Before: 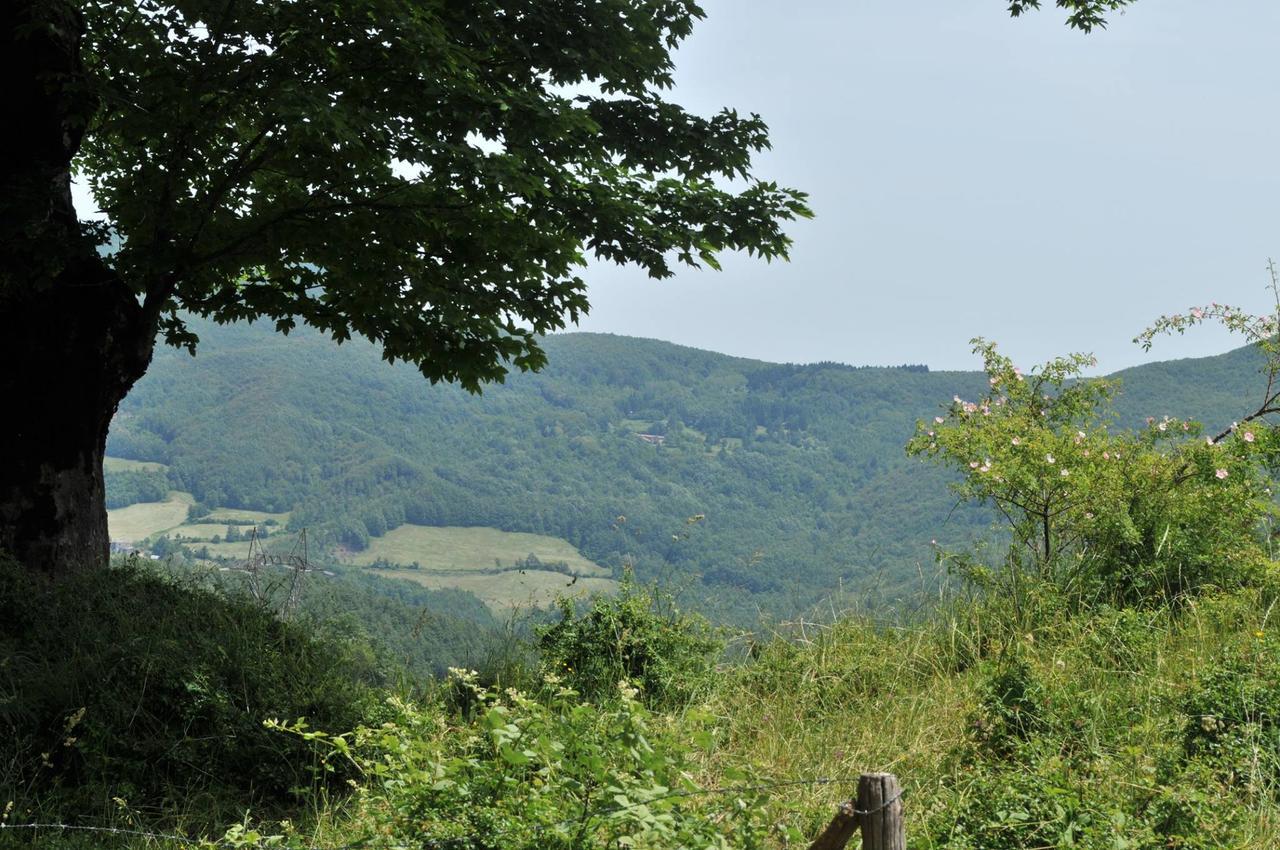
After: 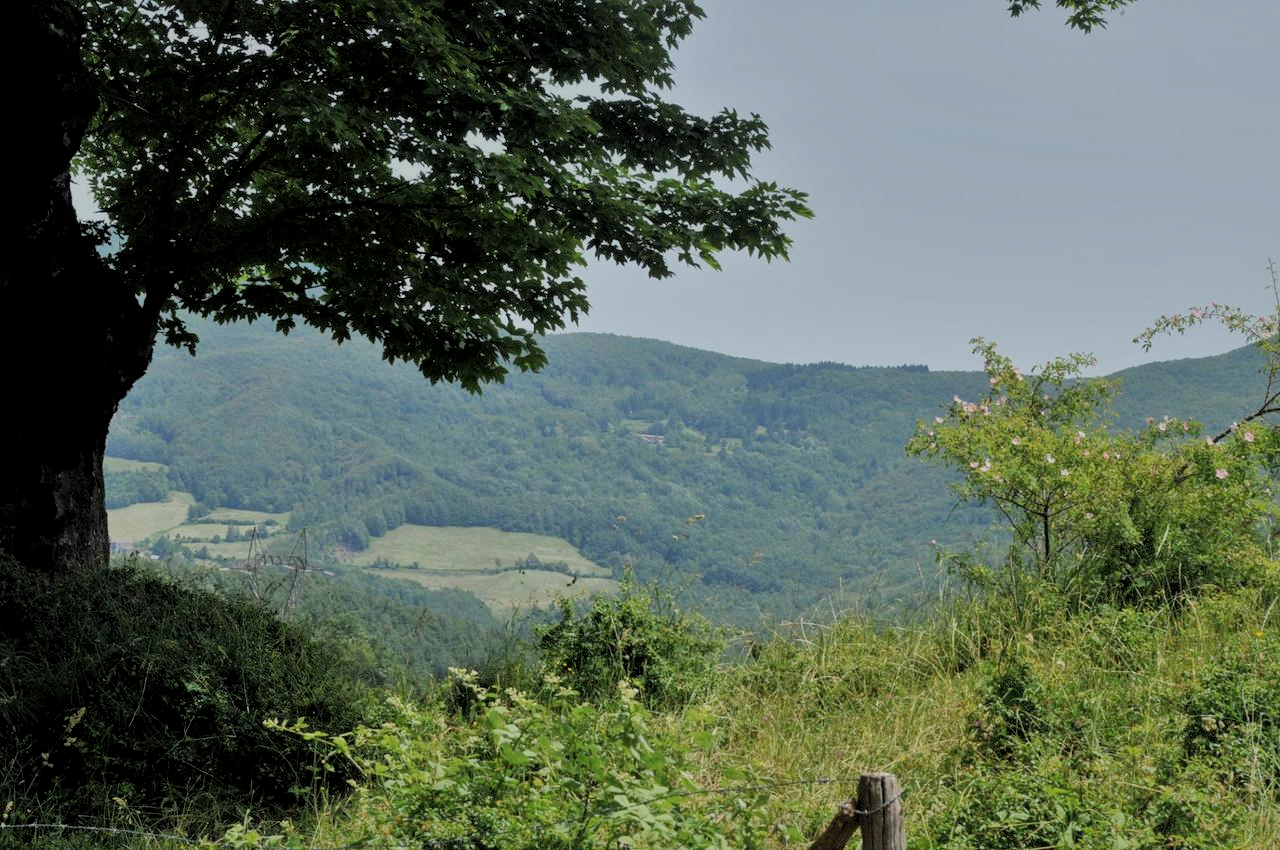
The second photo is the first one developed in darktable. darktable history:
filmic rgb: middle gray luminance 18.34%, black relative exposure -11.18 EV, white relative exposure 3.71 EV, target black luminance 0%, hardness 5.82, latitude 58.1%, contrast 0.965, shadows ↔ highlights balance 49.89%
local contrast: highlights 101%, shadows 102%, detail 119%, midtone range 0.2
shadows and highlights: shadows 39.85, highlights -59.96
